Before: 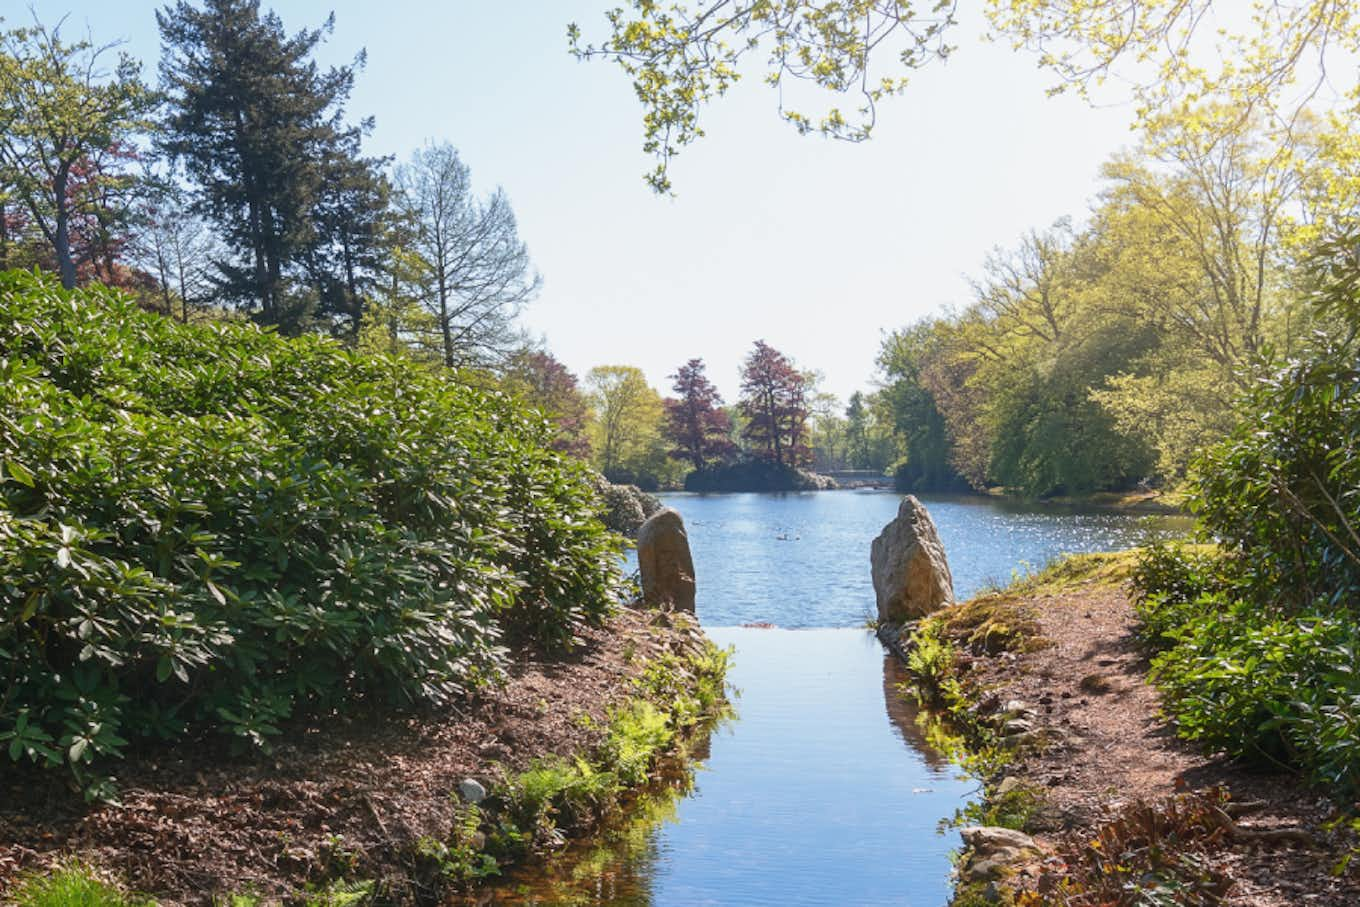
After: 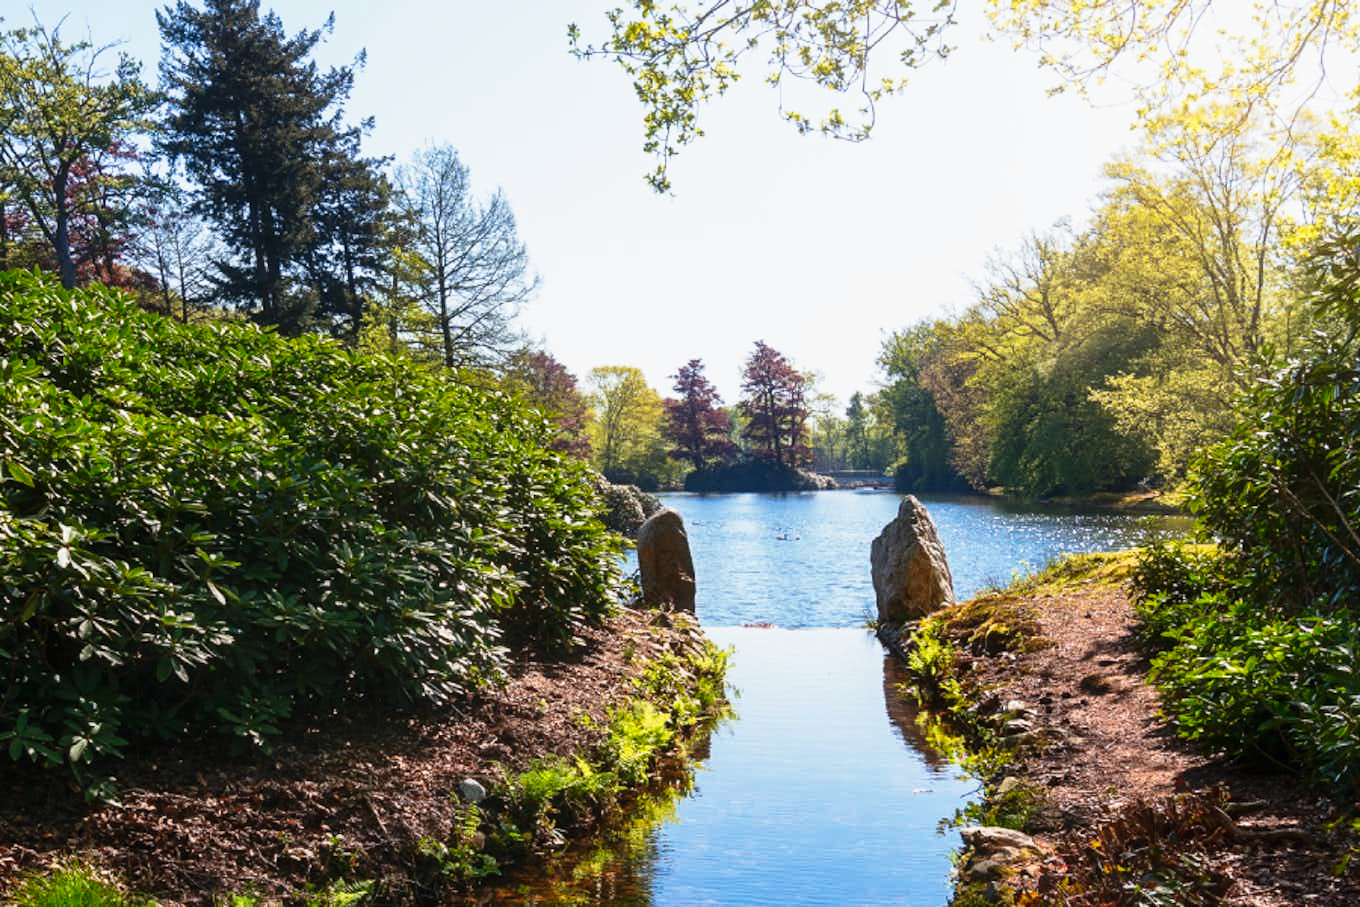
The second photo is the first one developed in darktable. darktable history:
tone curve: curves: ch0 [(0, 0) (0.042, 0.01) (0.223, 0.123) (0.59, 0.574) (0.802, 0.868) (1, 1)], preserve colors none
